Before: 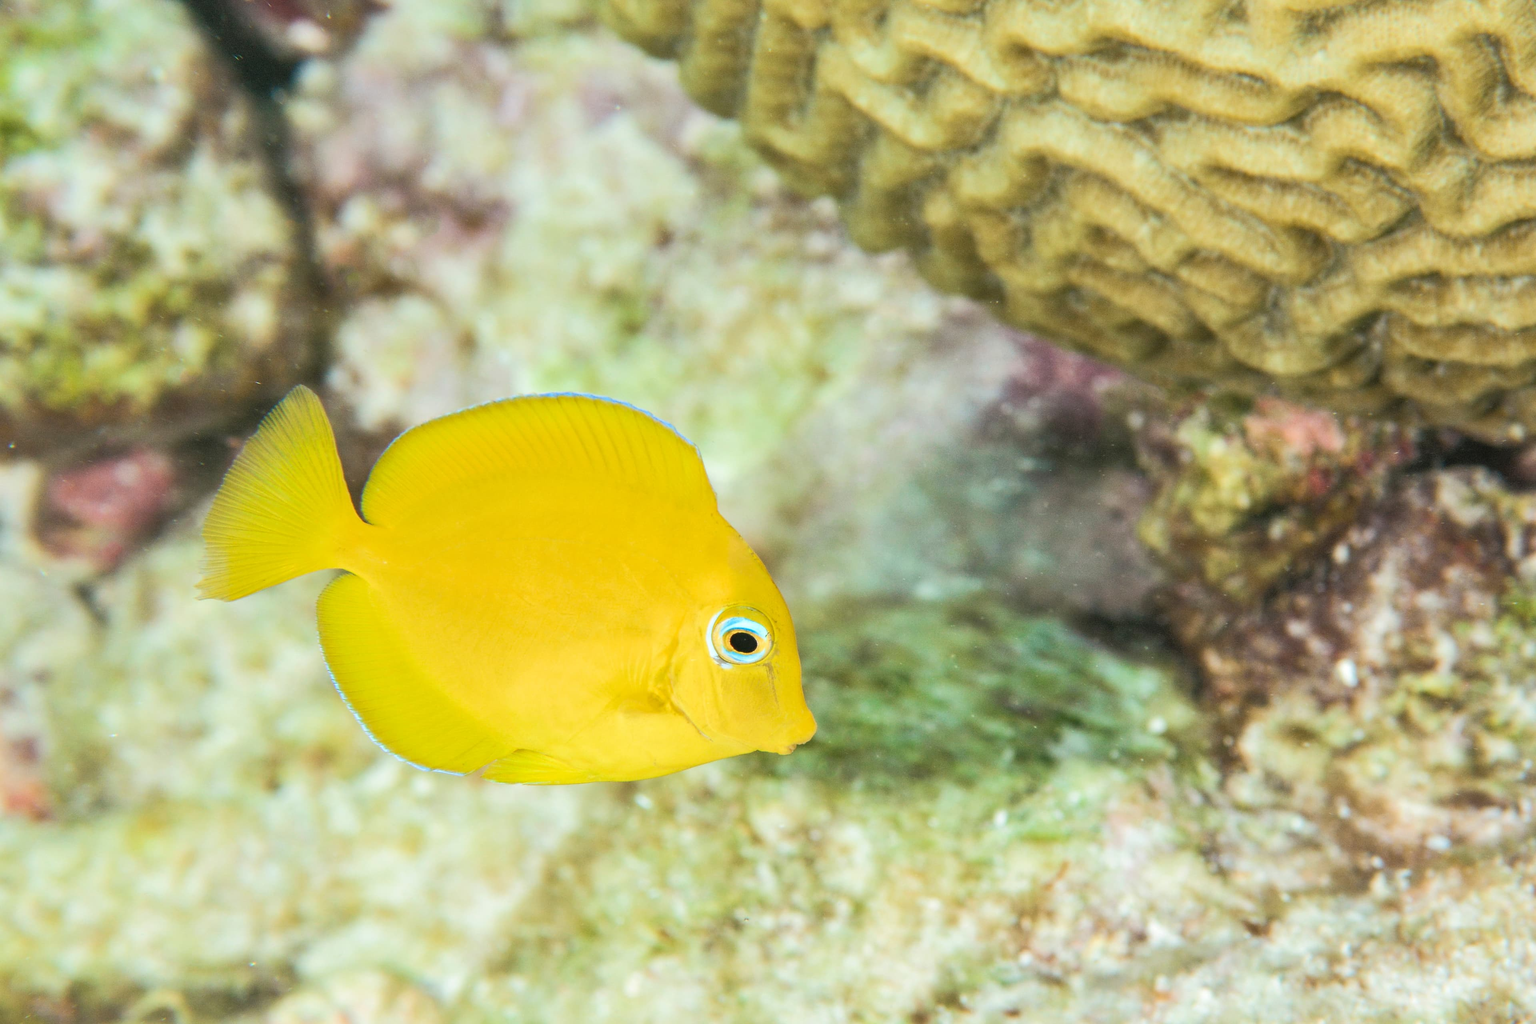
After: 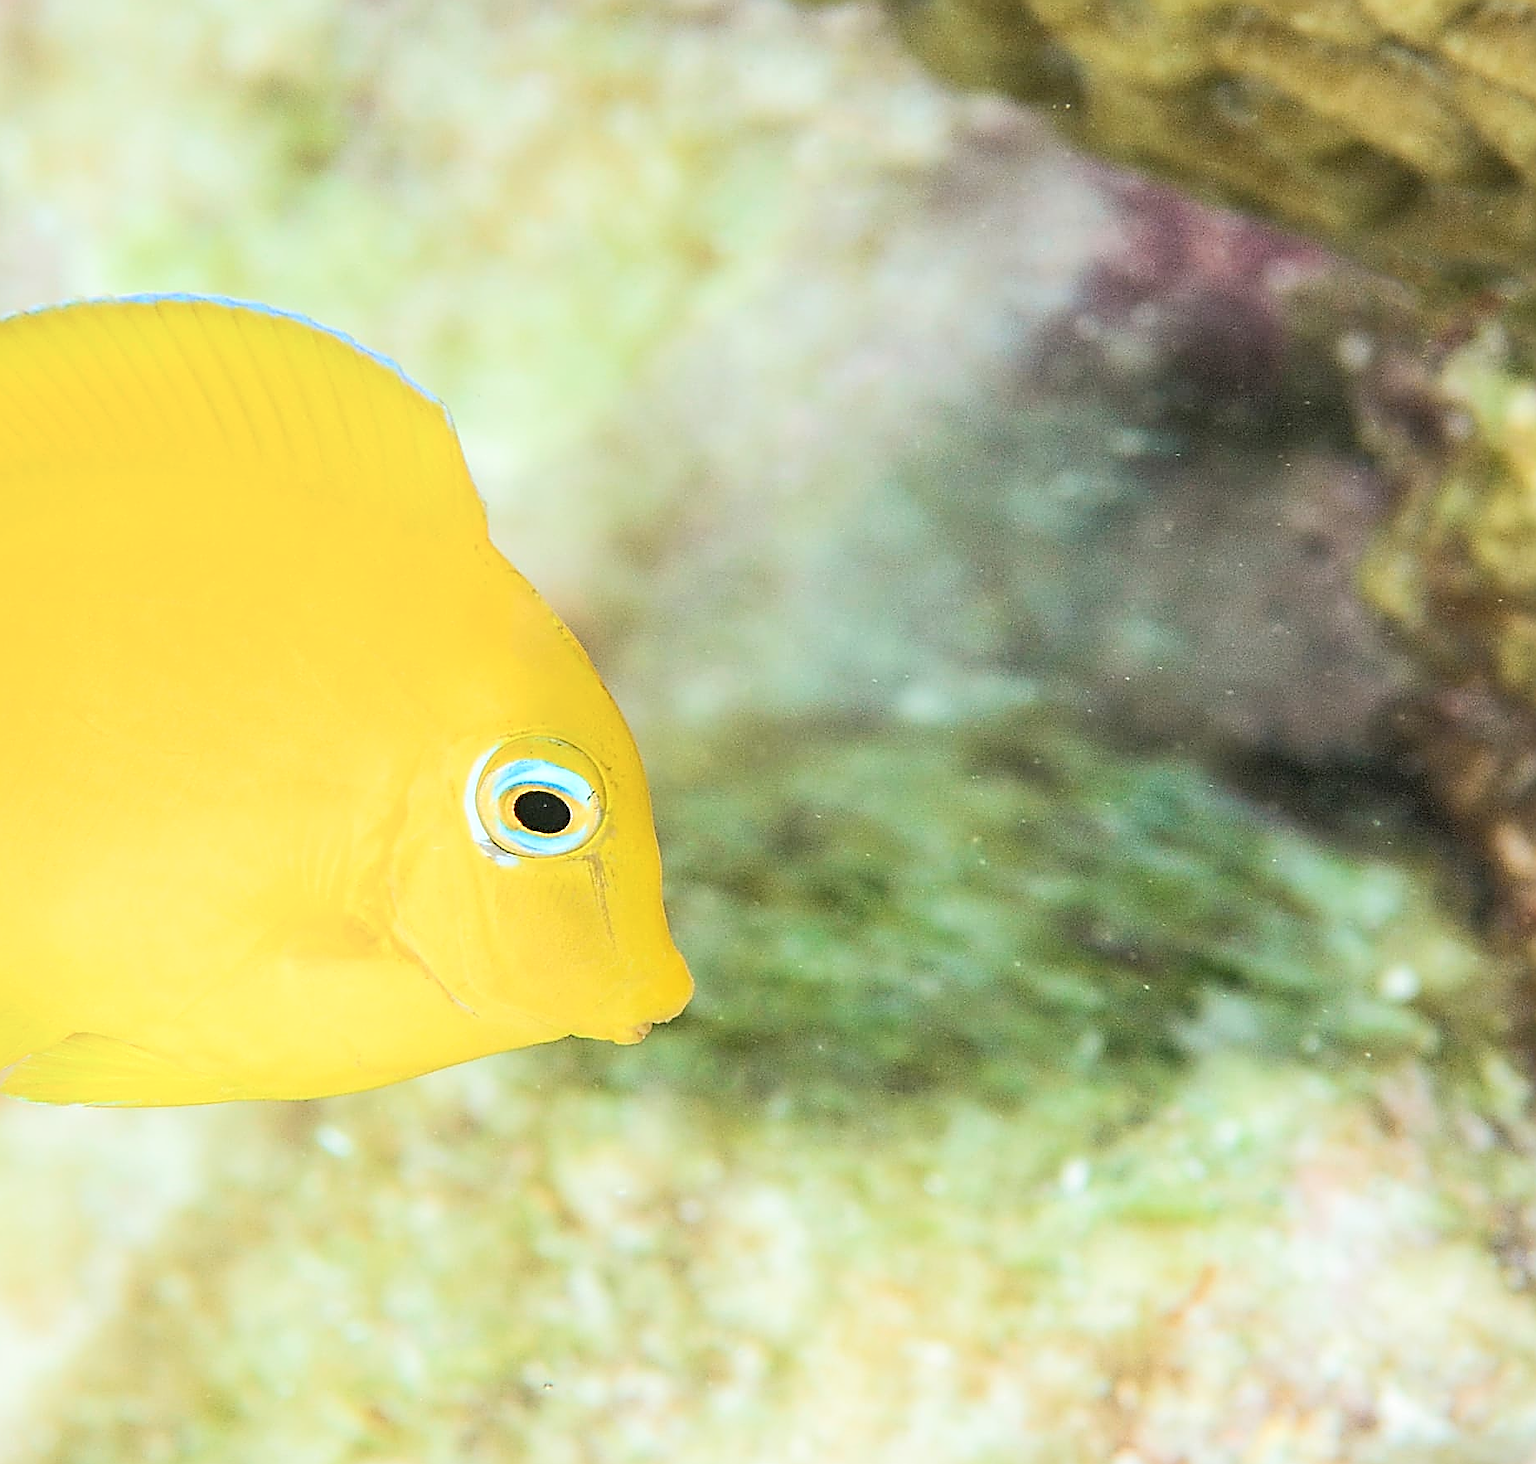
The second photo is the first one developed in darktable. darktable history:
crop: left 31.39%, top 24.507%, right 20.346%, bottom 6.443%
shadows and highlights: shadows -23.72, highlights 50.06, soften with gaussian
sharpen: amount 1.843
